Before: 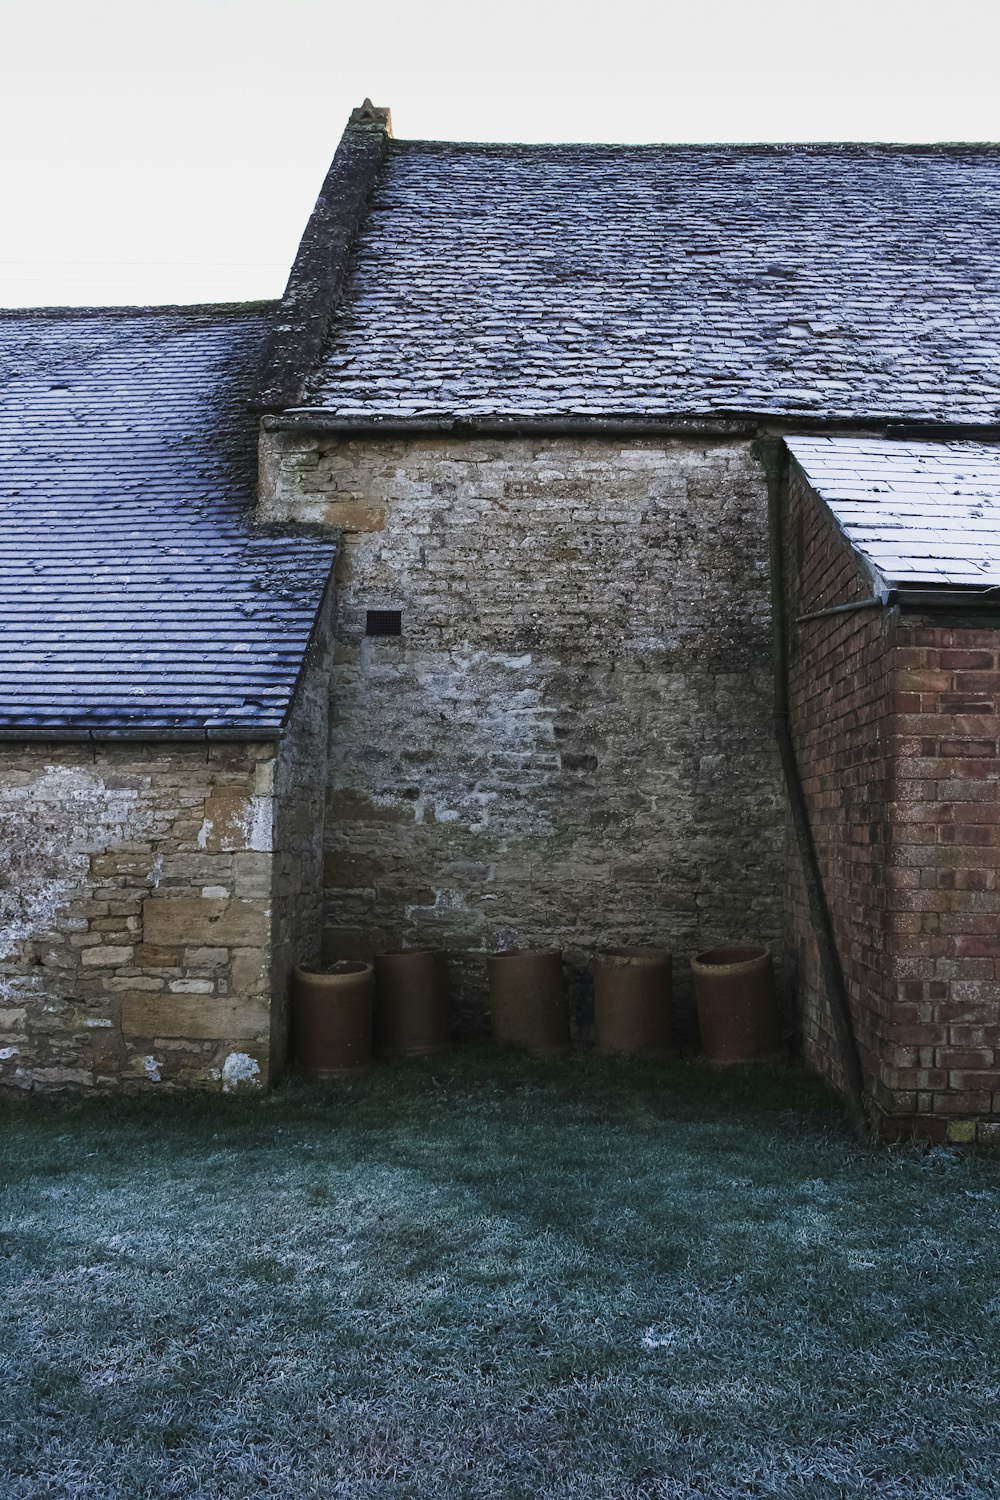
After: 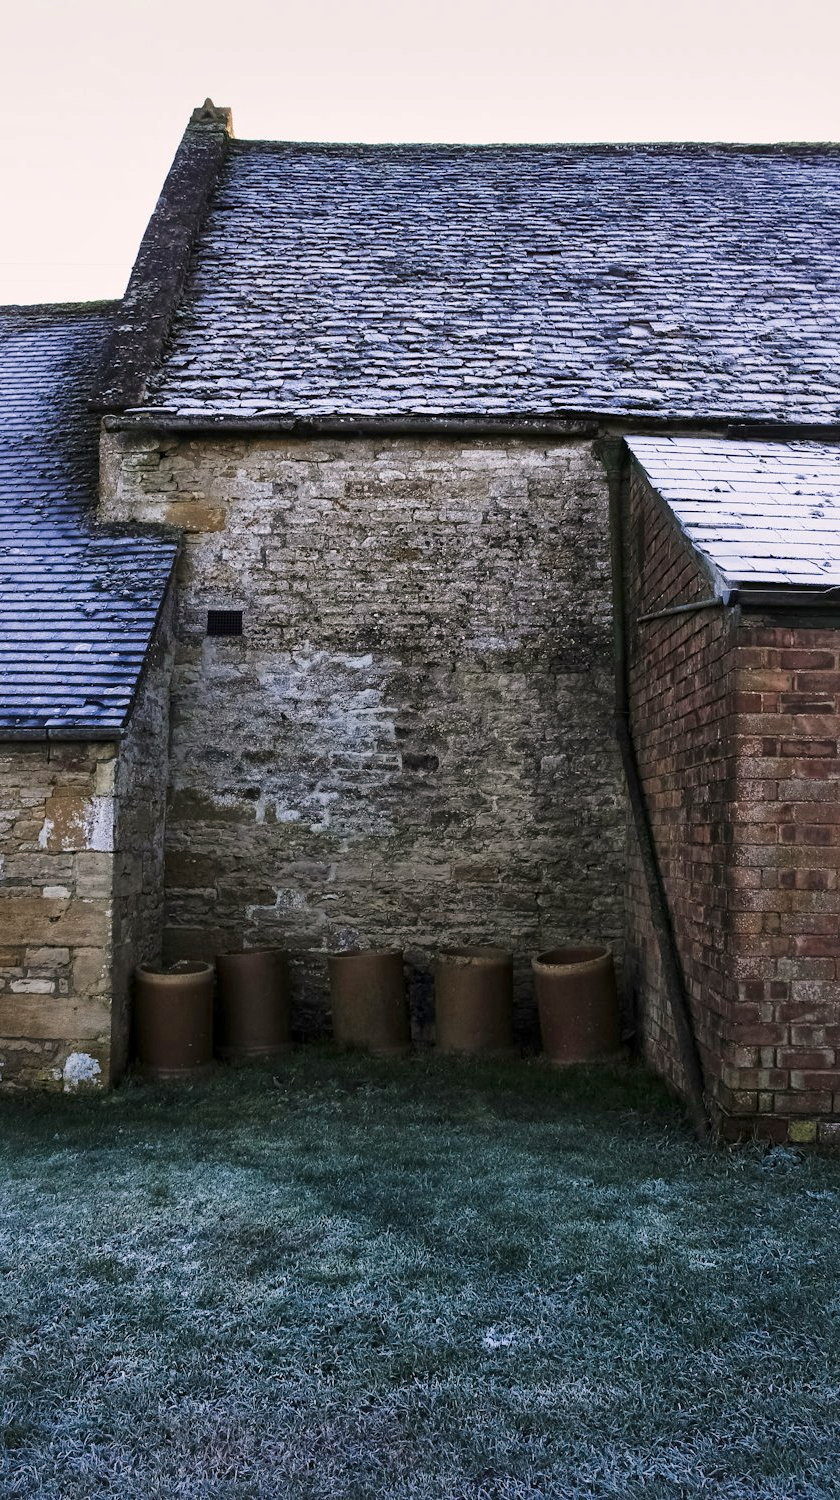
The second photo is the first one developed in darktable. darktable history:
color correction: highlights a* 3.38, highlights b* 1.84, saturation 1.2
local contrast: mode bilateral grid, contrast 20, coarseness 50, detail 150%, midtone range 0.2
crop: left 15.982%
